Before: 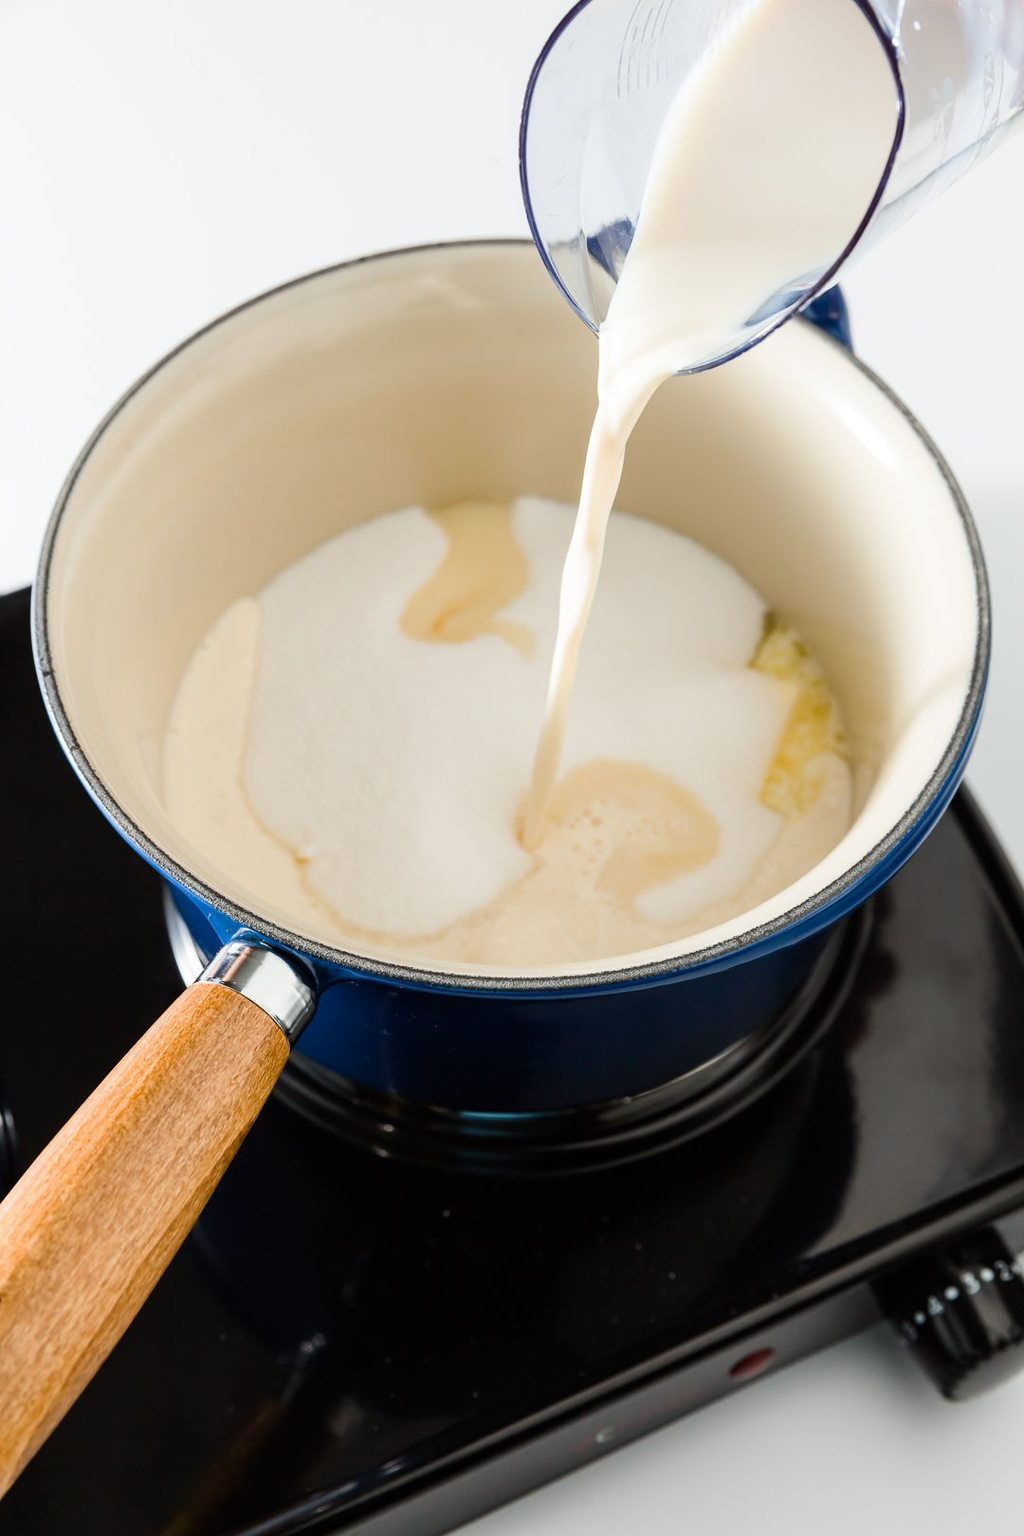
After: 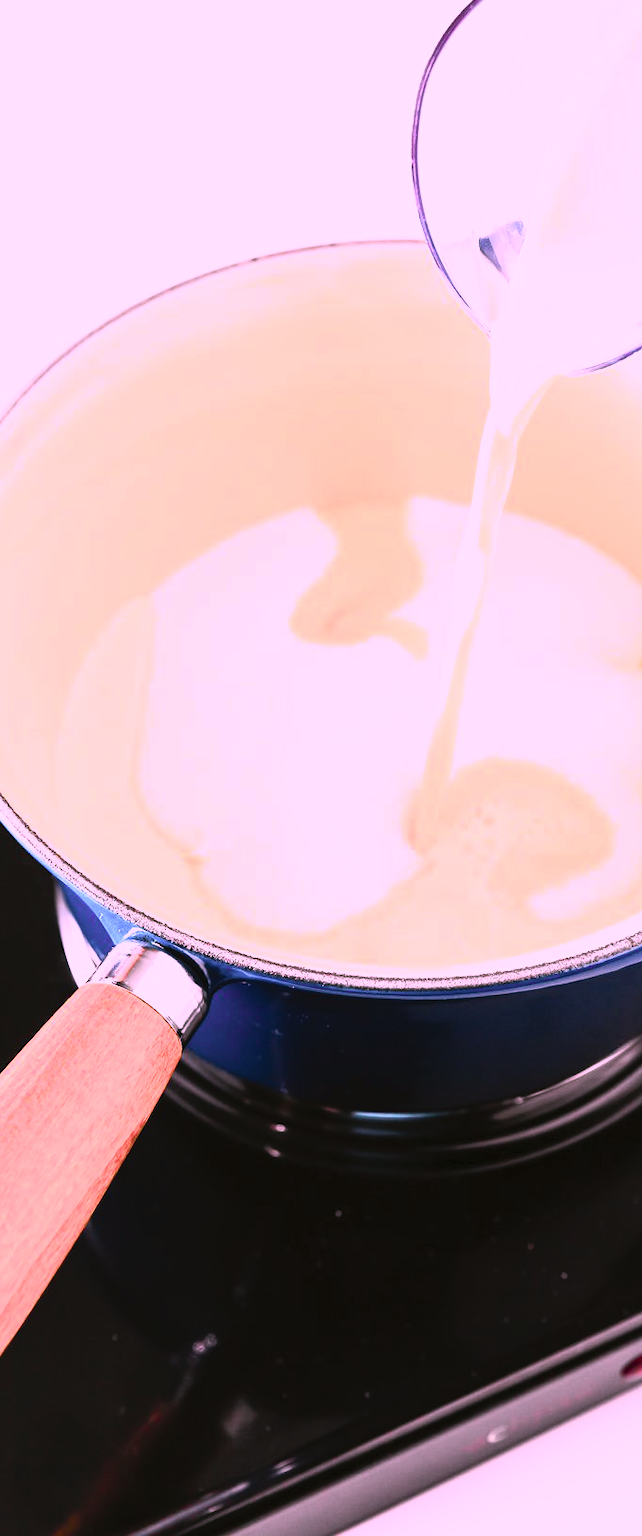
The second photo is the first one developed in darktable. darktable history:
tone equalizer: on, module defaults
tone curve: curves: ch0 [(0, 0.023) (0.113, 0.081) (0.204, 0.197) (0.498, 0.608) (0.709, 0.819) (0.984, 0.961)]; ch1 [(0, 0) (0.172, 0.123) (0.317, 0.272) (0.414, 0.382) (0.476, 0.479) (0.505, 0.501) (0.528, 0.54) (0.618, 0.647) (0.709, 0.764) (1, 1)]; ch2 [(0, 0) (0.411, 0.424) (0.492, 0.502) (0.521, 0.521) (0.55, 0.576) (0.686, 0.638) (1, 1)], color space Lab, independent channels, preserve colors none
color correction: highlights a* 19.5, highlights b* -11.53, saturation 1.69
contrast brightness saturation: contrast 0.43, brightness 0.56, saturation -0.19
crop: left 10.644%, right 26.528%
